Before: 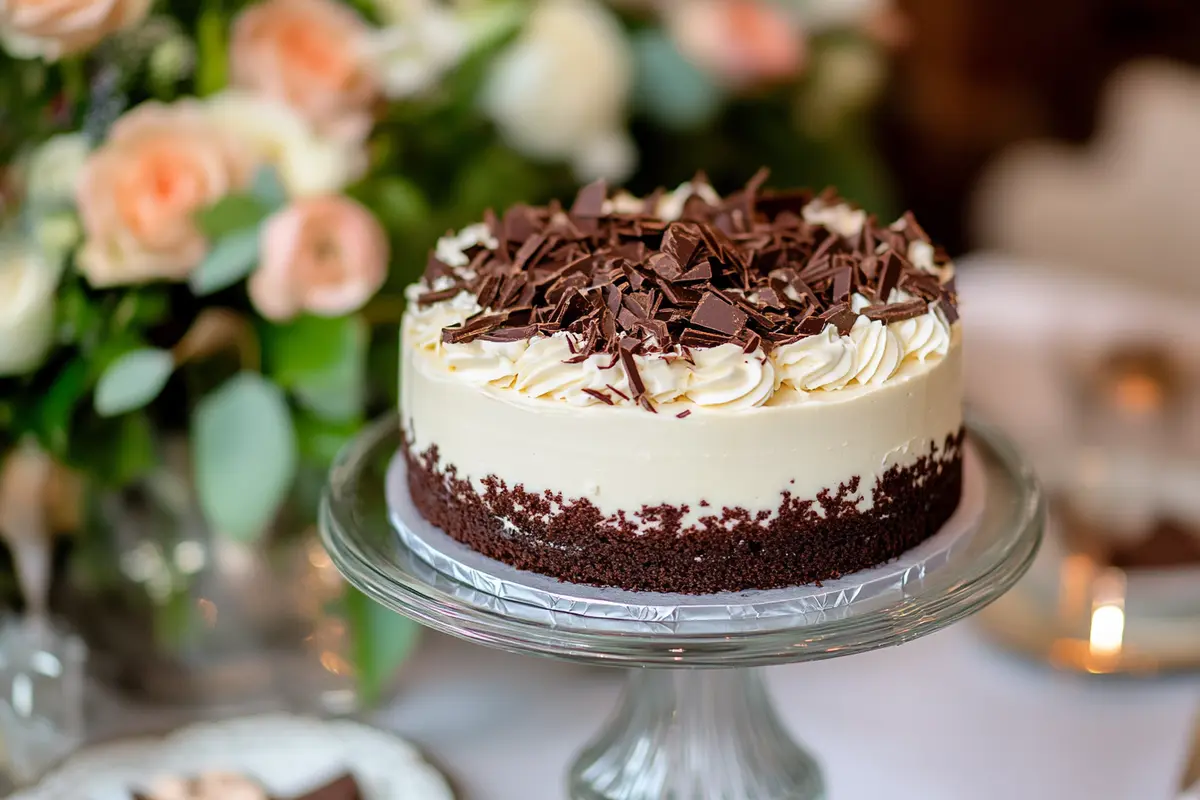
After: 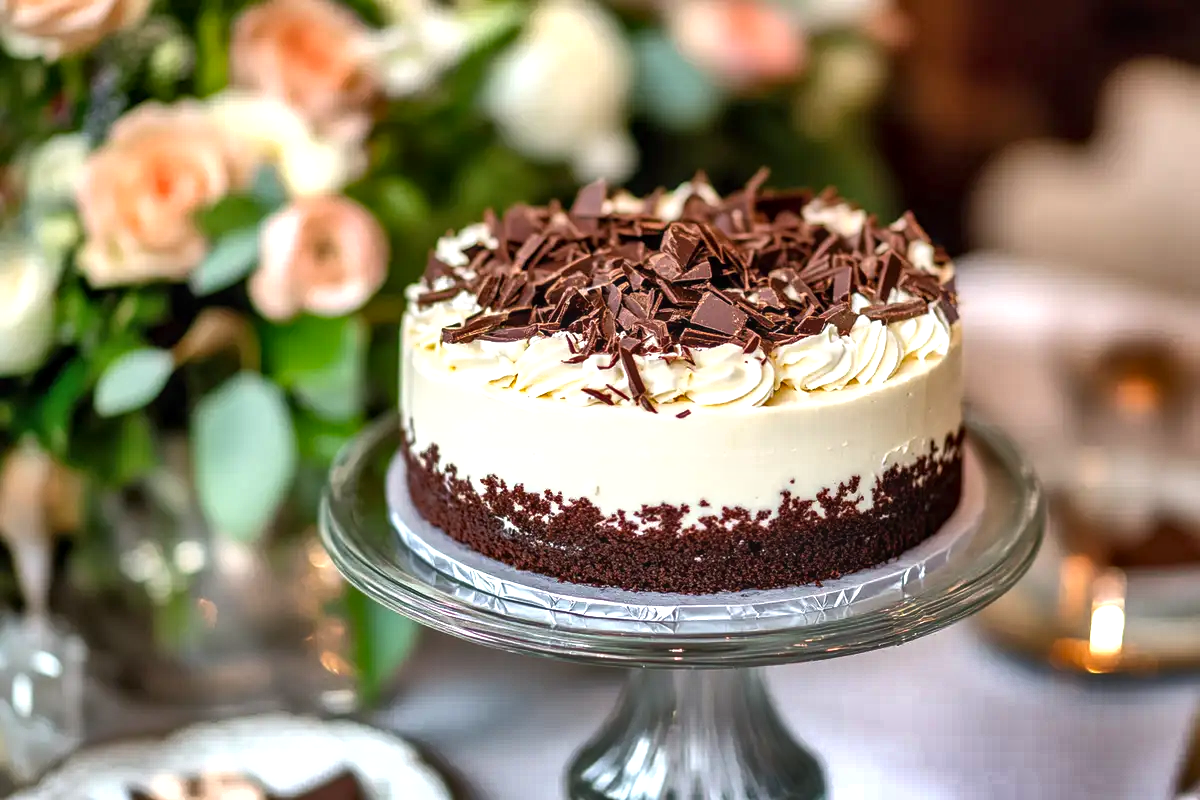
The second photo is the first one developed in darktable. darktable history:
exposure: exposure 0.603 EV, compensate exposure bias true, compensate highlight preservation false
local contrast: on, module defaults
shadows and highlights: shadows 18.99, highlights -85.13, soften with gaussian
